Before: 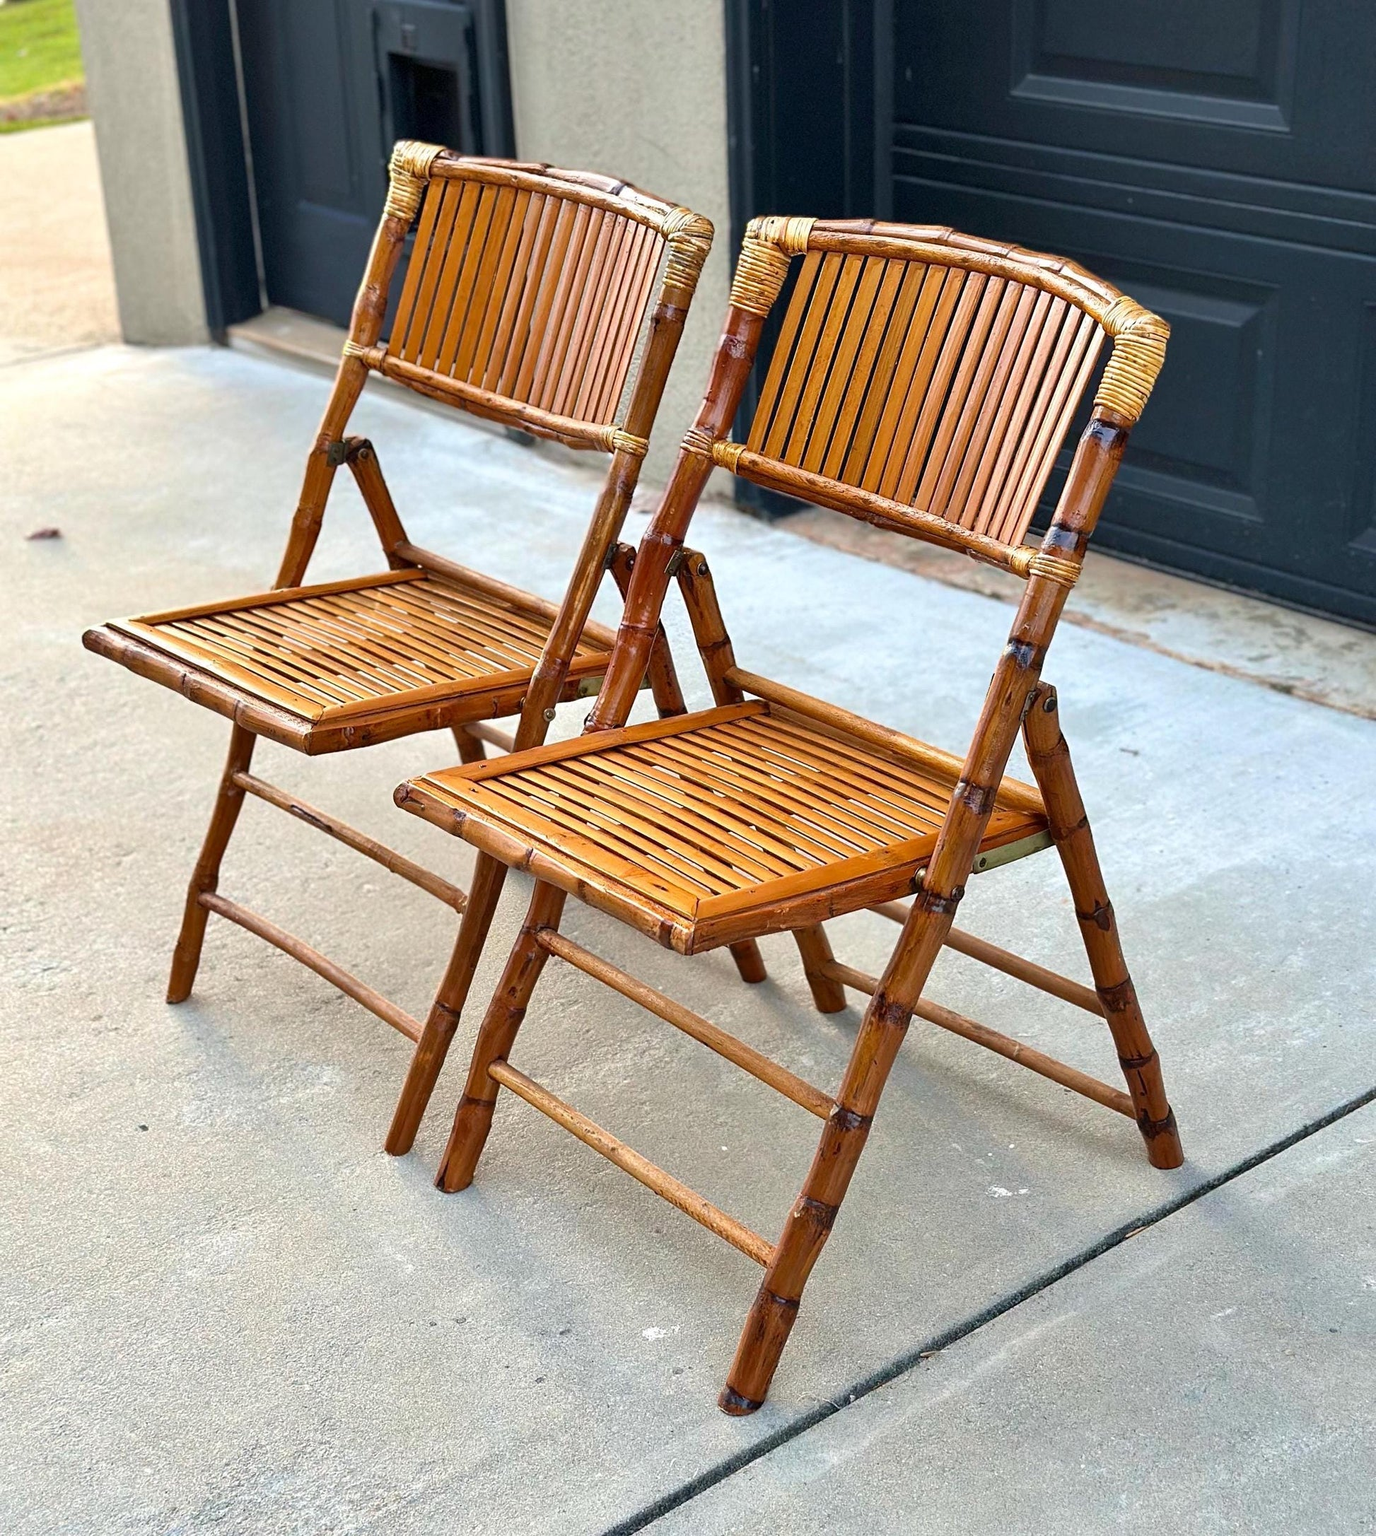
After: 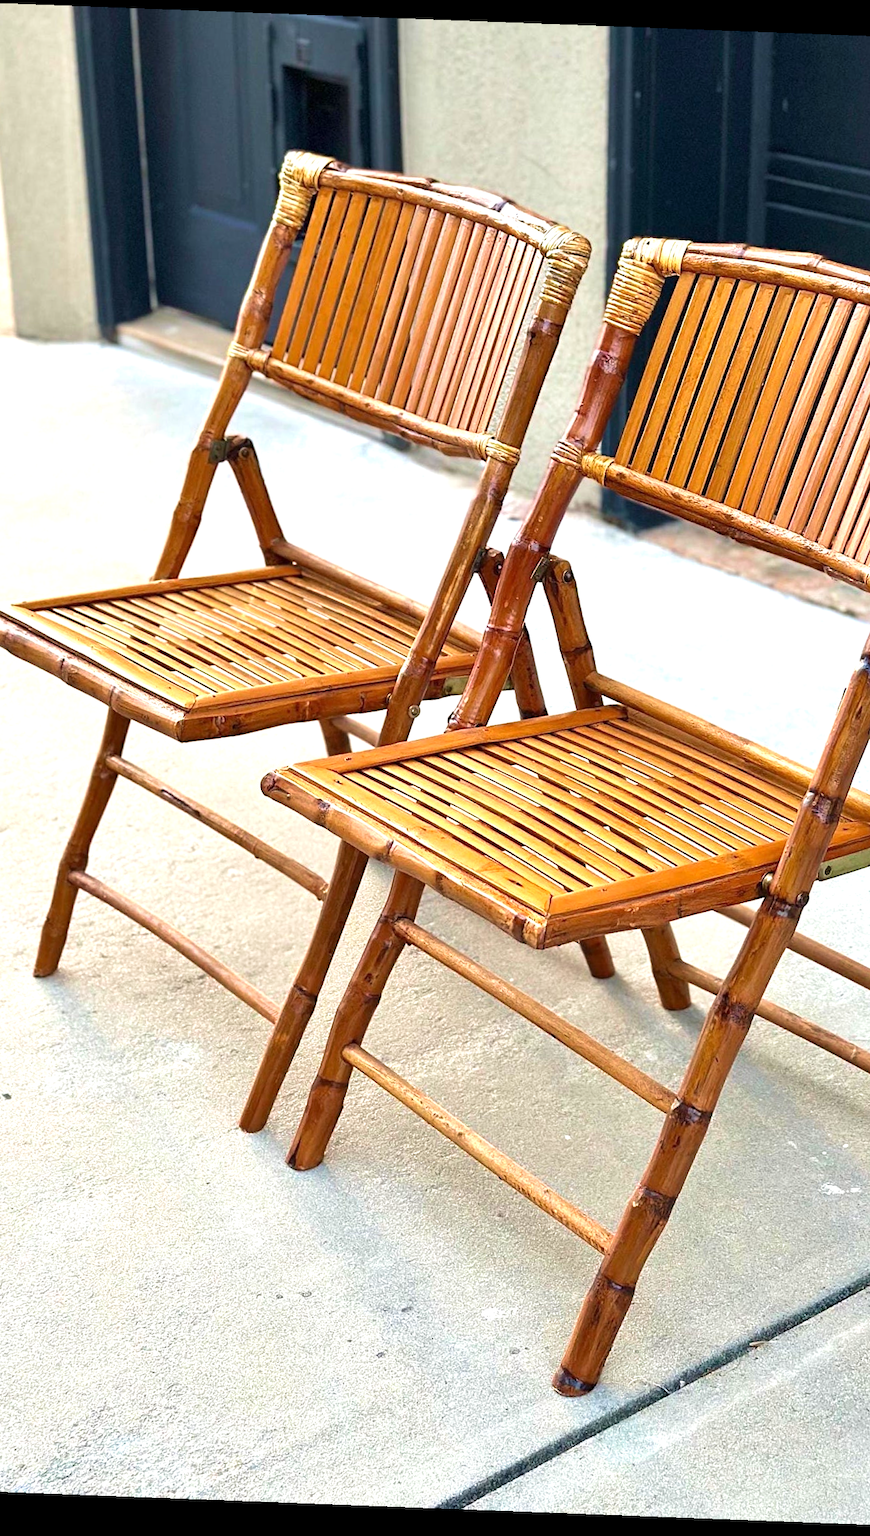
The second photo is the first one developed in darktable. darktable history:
crop: left 10.644%, right 26.528%
velvia: on, module defaults
rotate and perspective: rotation 2.17°, automatic cropping off
exposure: exposure 0.6 EV, compensate highlight preservation false
